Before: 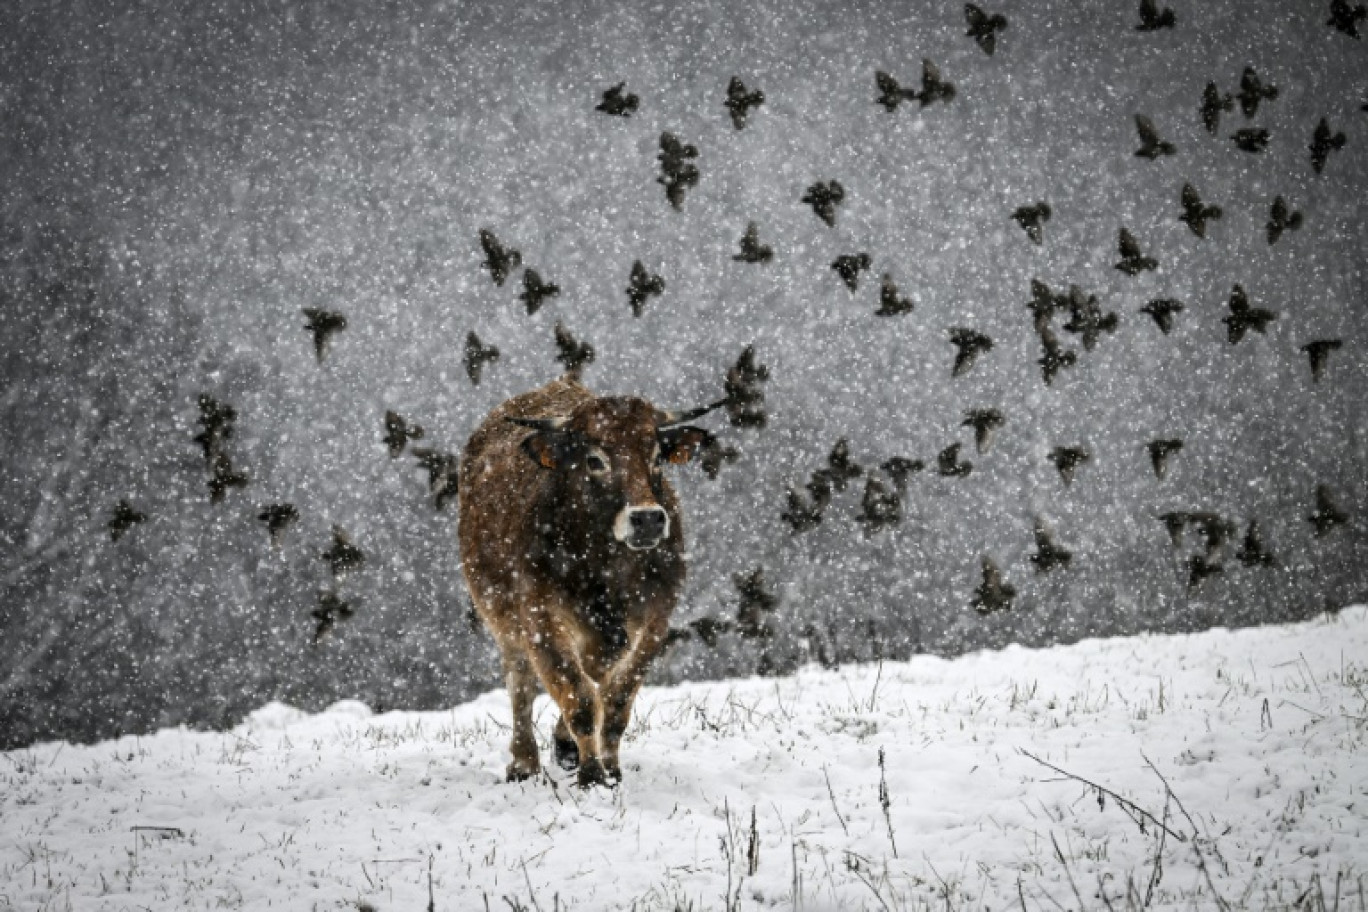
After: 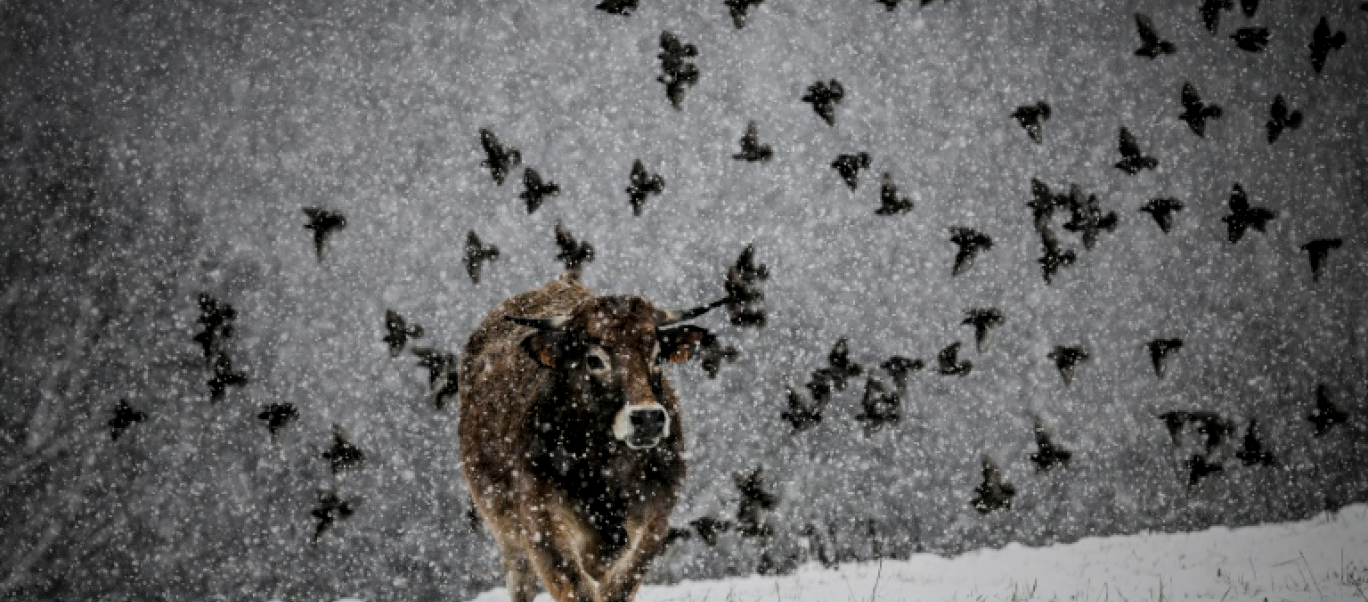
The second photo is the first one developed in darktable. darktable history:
local contrast: highlights 107%, shadows 101%, detail 119%, midtone range 0.2
filmic rgb: black relative exposure -7.65 EV, white relative exposure 4.56 EV, hardness 3.61
crop: top 11.176%, bottom 22.716%
vignetting: fall-off start 19.17%, fall-off radius 137.04%, width/height ratio 0.625, shape 0.601, unbound false
